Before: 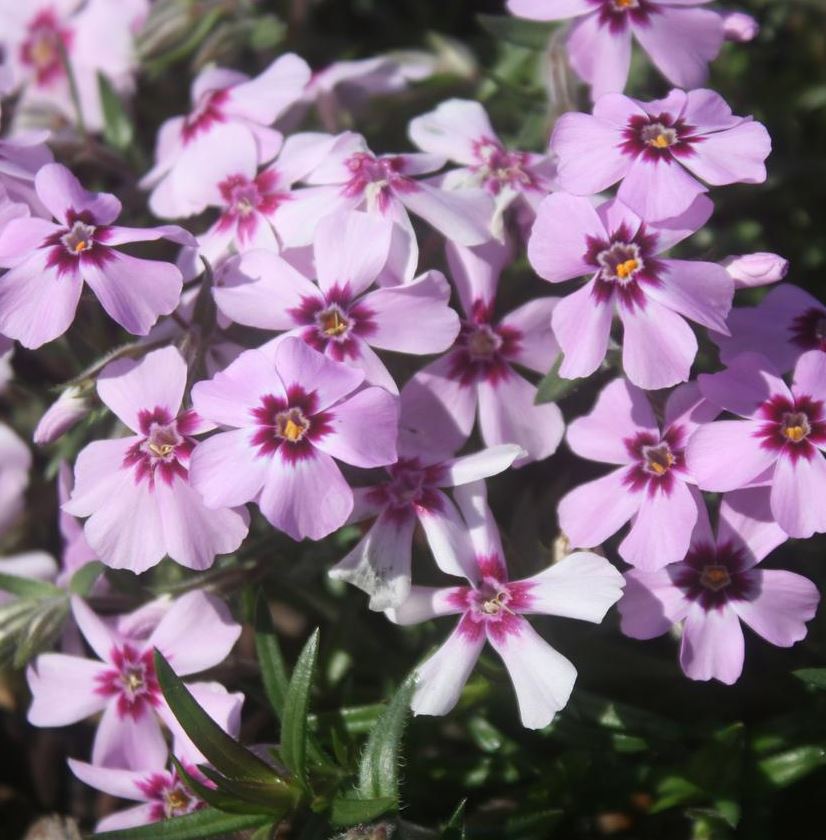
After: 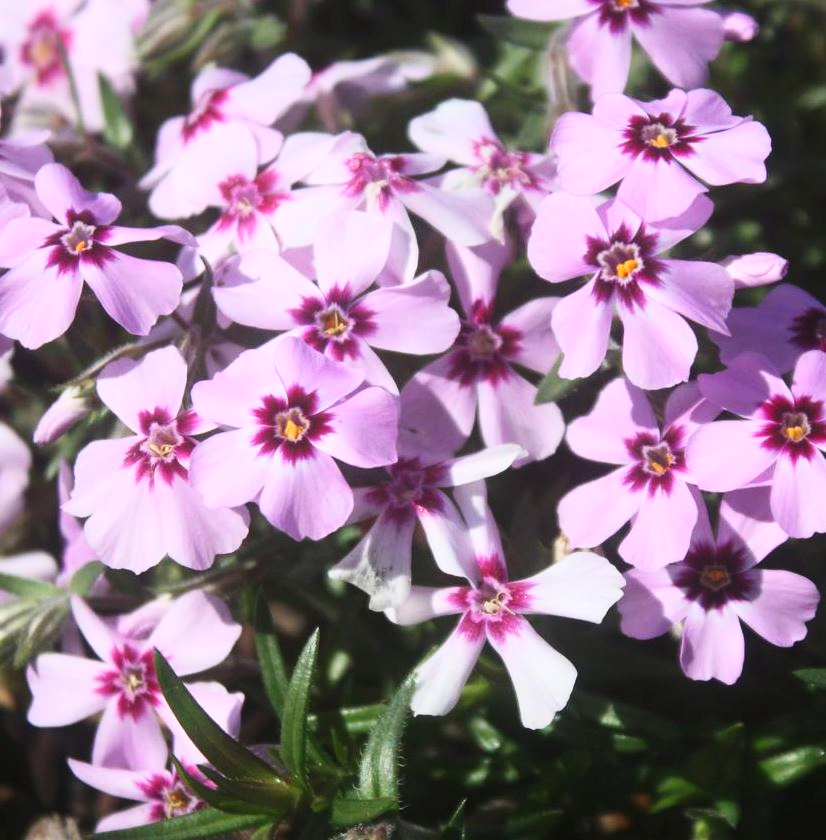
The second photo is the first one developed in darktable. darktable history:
tone curve: curves: ch0 [(0, 0) (0.003, 0.014) (0.011, 0.019) (0.025, 0.029) (0.044, 0.047) (0.069, 0.071) (0.1, 0.101) (0.136, 0.131) (0.177, 0.166) (0.224, 0.212) (0.277, 0.263) (0.335, 0.32) (0.399, 0.387) (0.468, 0.459) (0.543, 0.541) (0.623, 0.626) (0.709, 0.717) (0.801, 0.813) (0.898, 0.909) (1, 1)], preserve colors none
contrast brightness saturation: contrast 0.2, brightness 0.15, saturation 0.14
